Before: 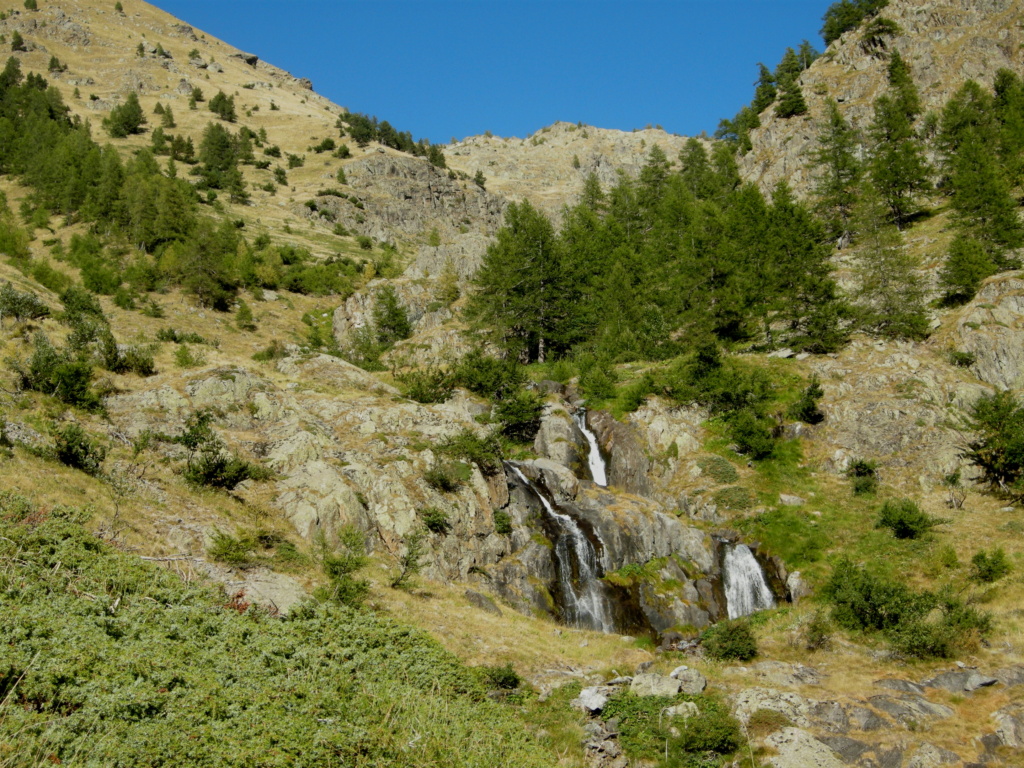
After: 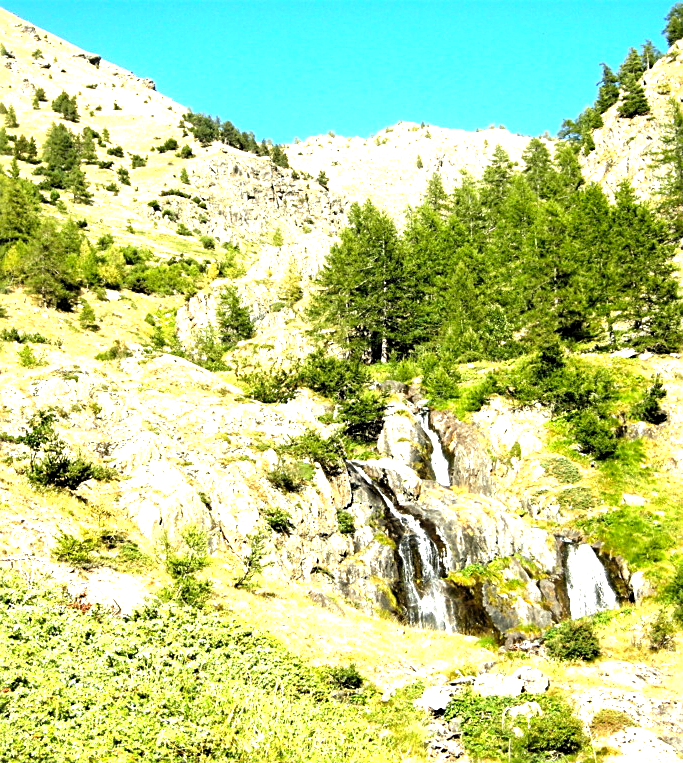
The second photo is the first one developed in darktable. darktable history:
levels: levels [0.012, 0.367, 0.697]
crop: left 15.379%, right 17.862%
exposure: black level correction 0, exposure 0.896 EV, compensate highlight preservation false
sharpen: on, module defaults
